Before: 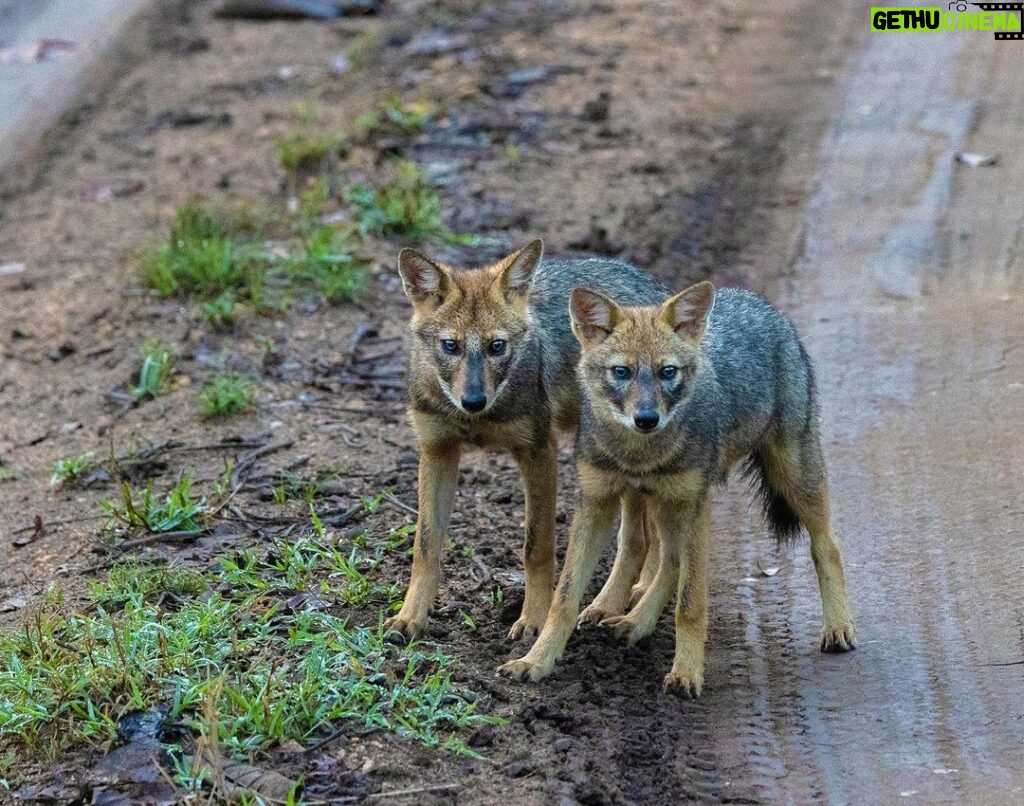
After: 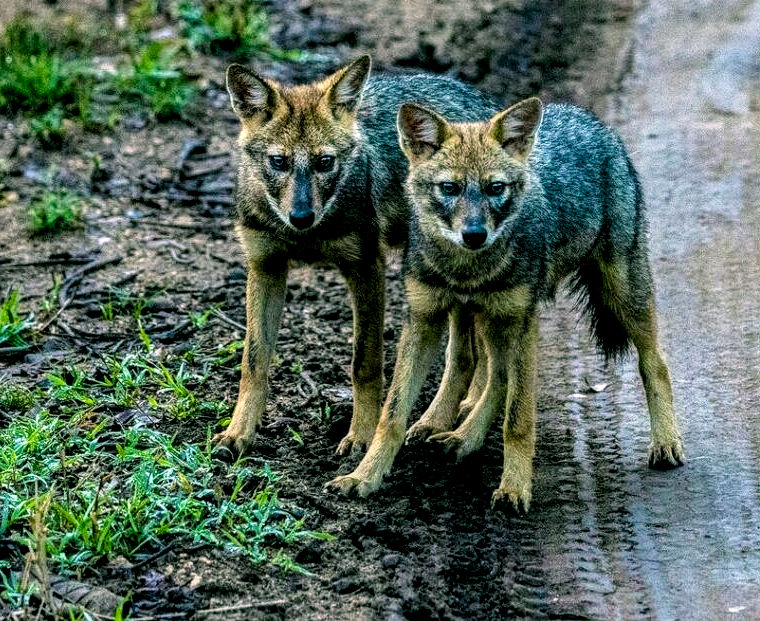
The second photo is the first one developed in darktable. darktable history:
crop: left 16.834%, top 22.885%, right 8.938%
local contrast: highlights 78%, shadows 56%, detail 175%, midtone range 0.423
filmic rgb: middle gray luminance 12.85%, black relative exposure -10.16 EV, white relative exposure 3.47 EV, target black luminance 0%, hardness 5.76, latitude 44.75%, contrast 1.22, highlights saturation mix 4.03%, shadows ↔ highlights balance 26.86%, color science v6 (2022), iterations of high-quality reconstruction 0
color balance rgb: power › luminance -7.553%, power › chroma 1.084%, power › hue 215.55°, perceptual saturation grading › global saturation 36.919%, global vibrance 10.971%
color correction: highlights a* 4.59, highlights b* 4.95, shadows a* -8.13, shadows b* 5.02
